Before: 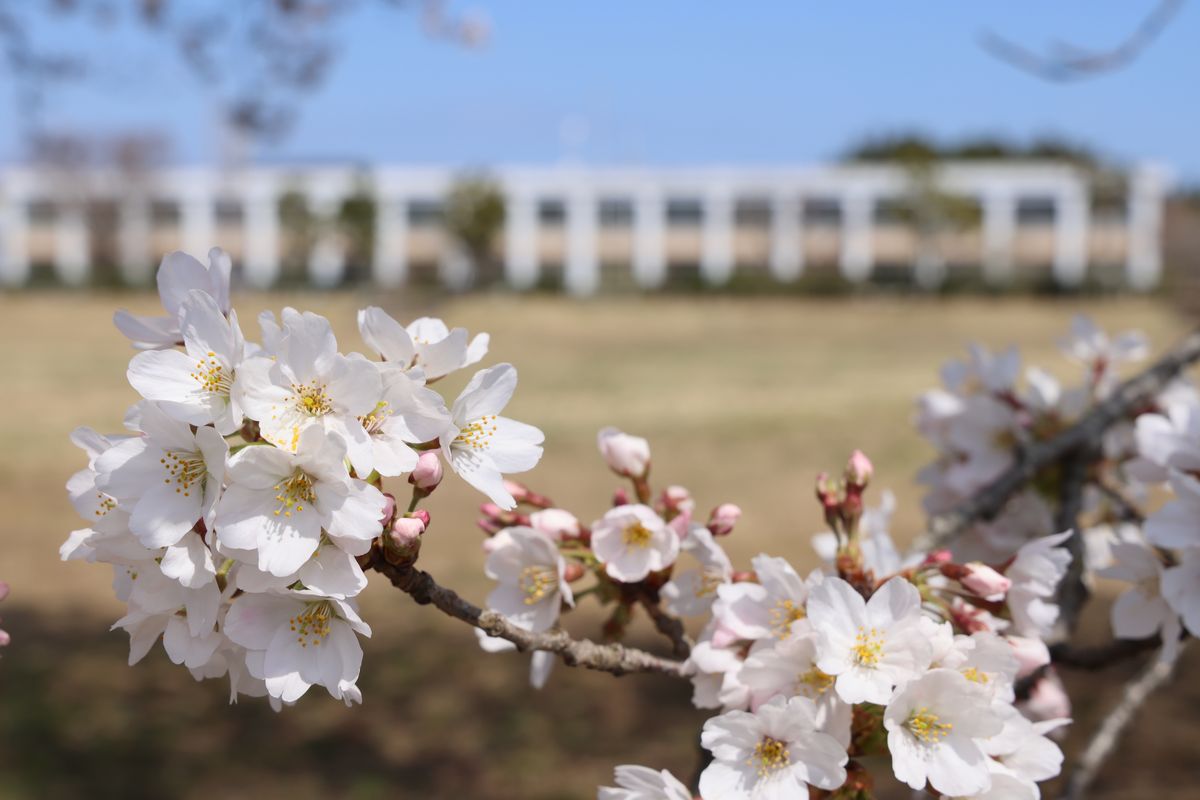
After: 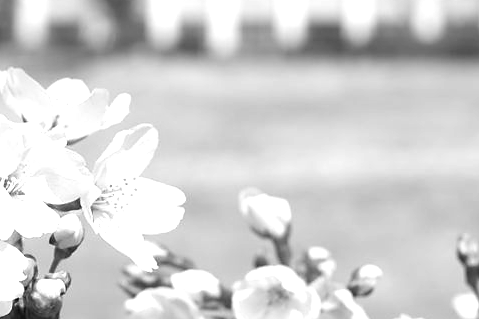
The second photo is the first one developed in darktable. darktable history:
exposure: exposure 0.935 EV, compensate highlight preservation false
crop: left 30%, top 30%, right 30%, bottom 30%
sharpen: radius 1.559, amount 0.373, threshold 1.271
monochrome: size 1
